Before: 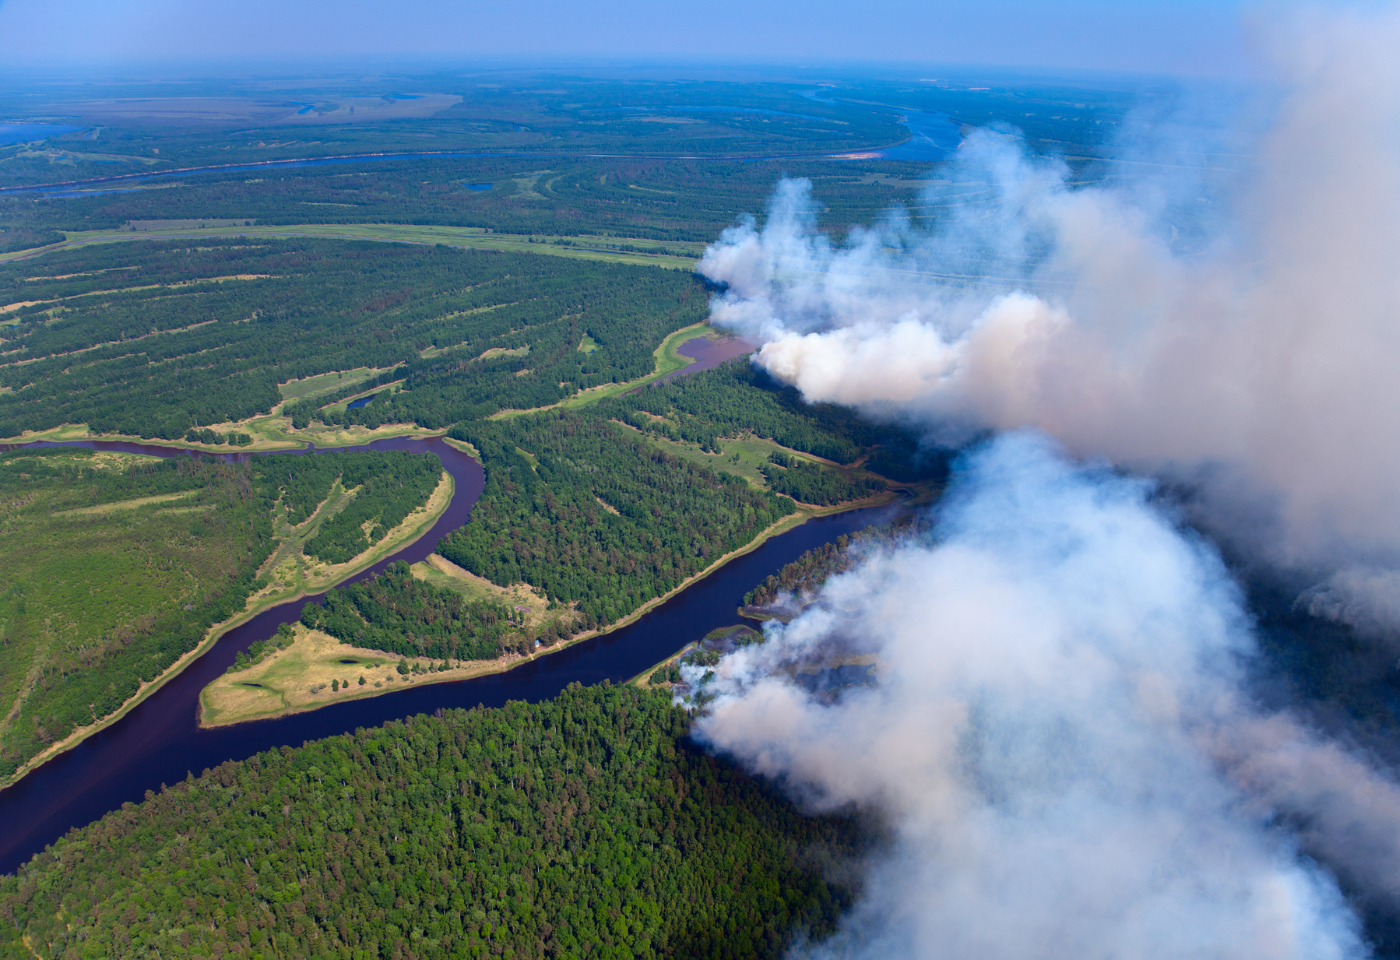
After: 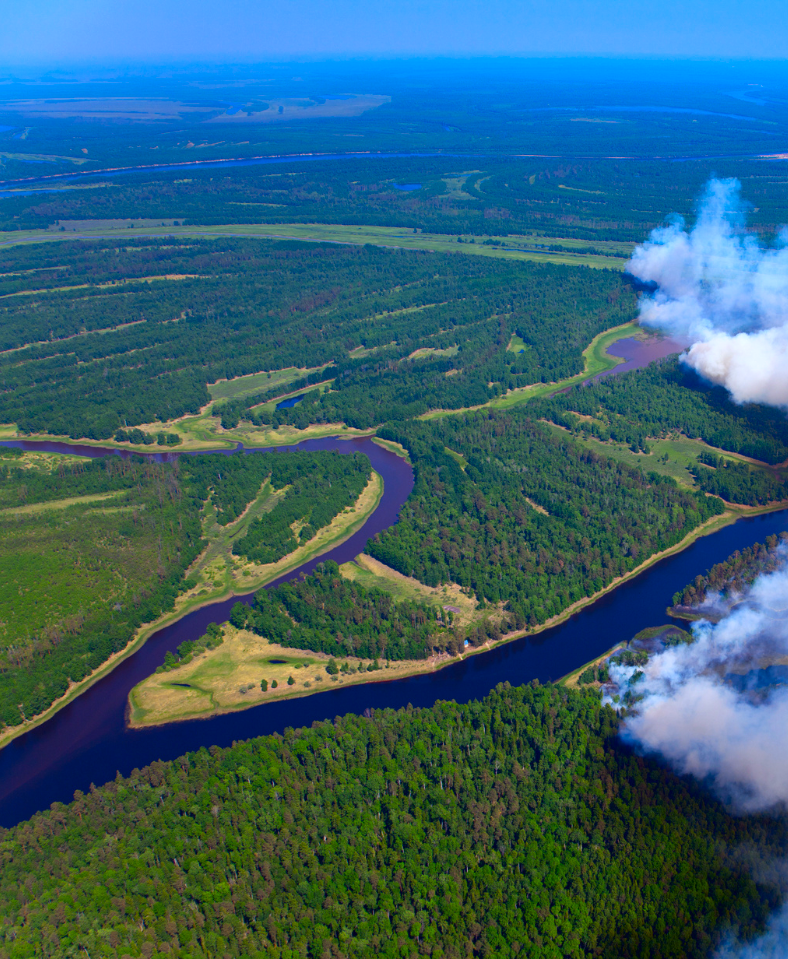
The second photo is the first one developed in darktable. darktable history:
white balance: red 0.974, blue 1.044
crop: left 5.114%, right 38.589%
contrast brightness saturation: brightness -0.02, saturation 0.35
